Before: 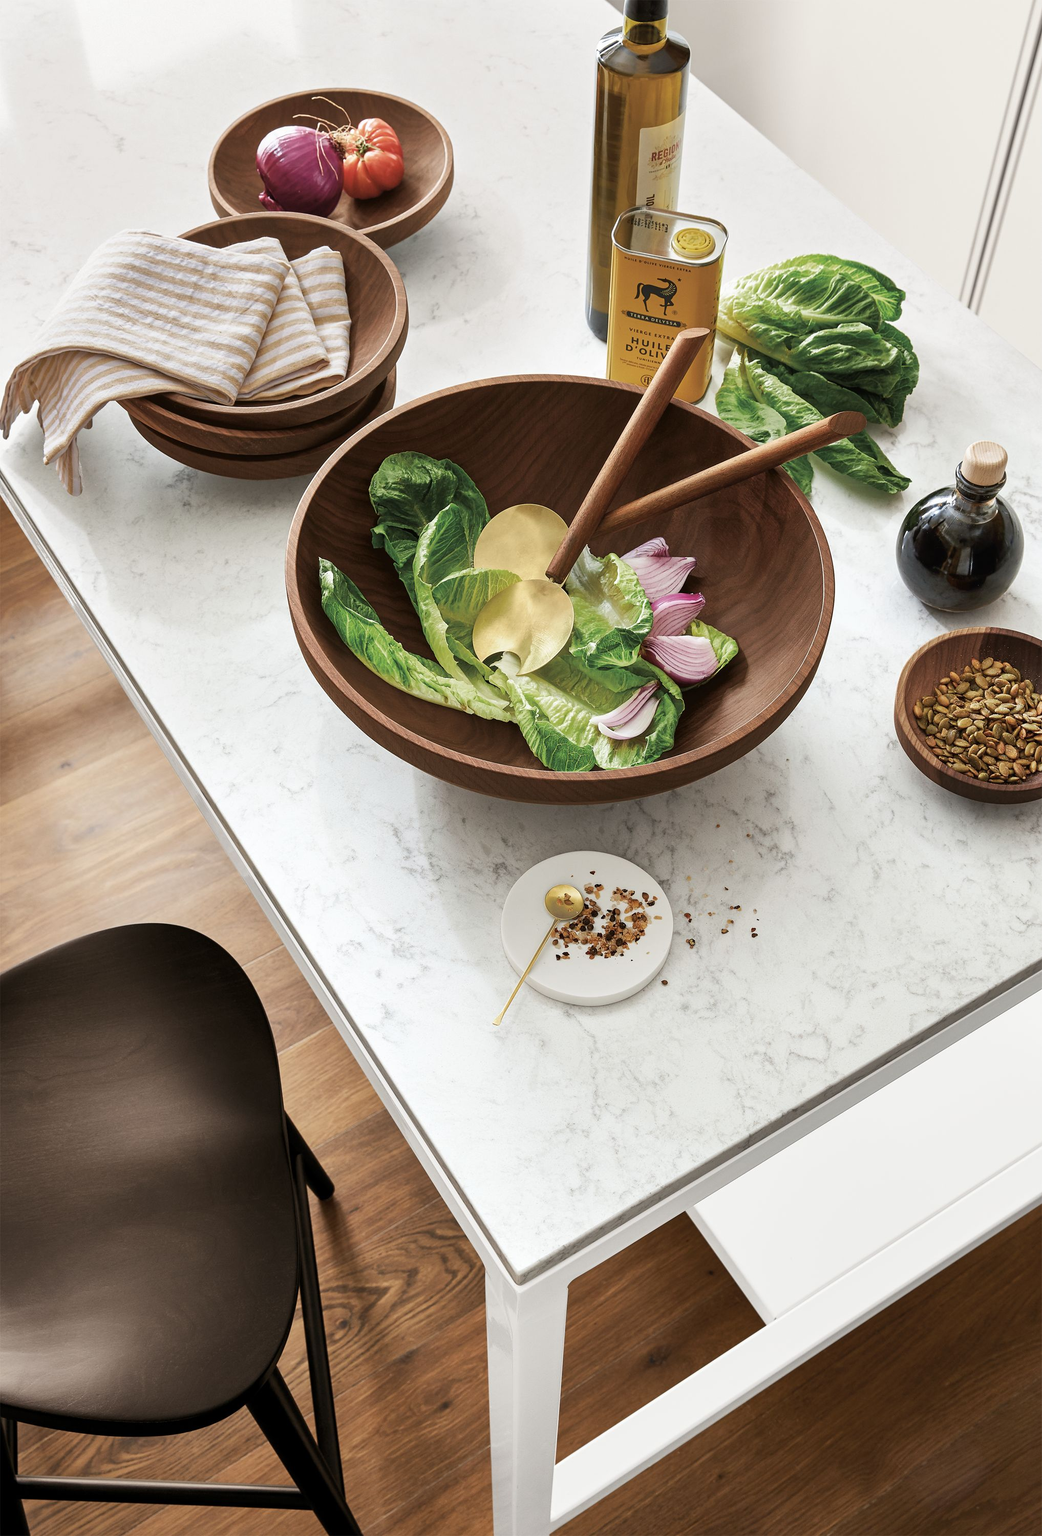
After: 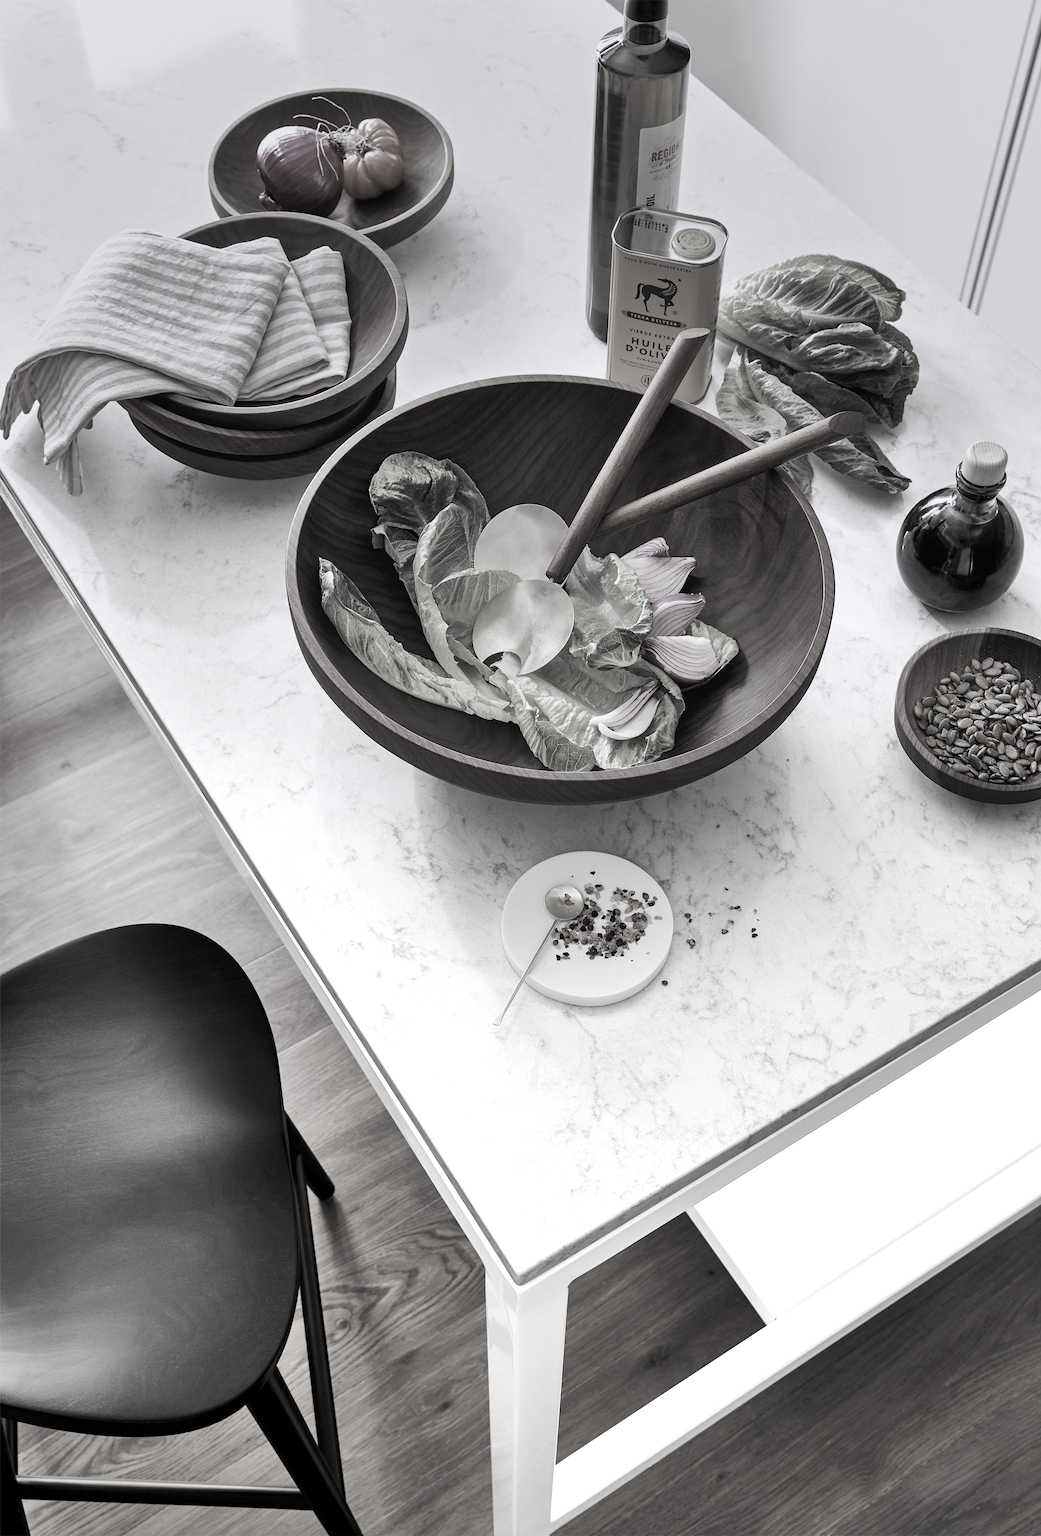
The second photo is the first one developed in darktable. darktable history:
graduated density: hue 238.83°, saturation 50%
shadows and highlights: radius 110.86, shadows 51.09, white point adjustment 9.16, highlights -4.17, highlights color adjustment 32.2%, soften with gaussian
color correction: saturation 0.2
color zones: curves: ch0 [(0, 0.613) (0.01, 0.613) (0.245, 0.448) (0.498, 0.529) (0.642, 0.665) (0.879, 0.777) (0.99, 0.613)]; ch1 [(0, 0.272) (0.219, 0.127) (0.724, 0.346)]
